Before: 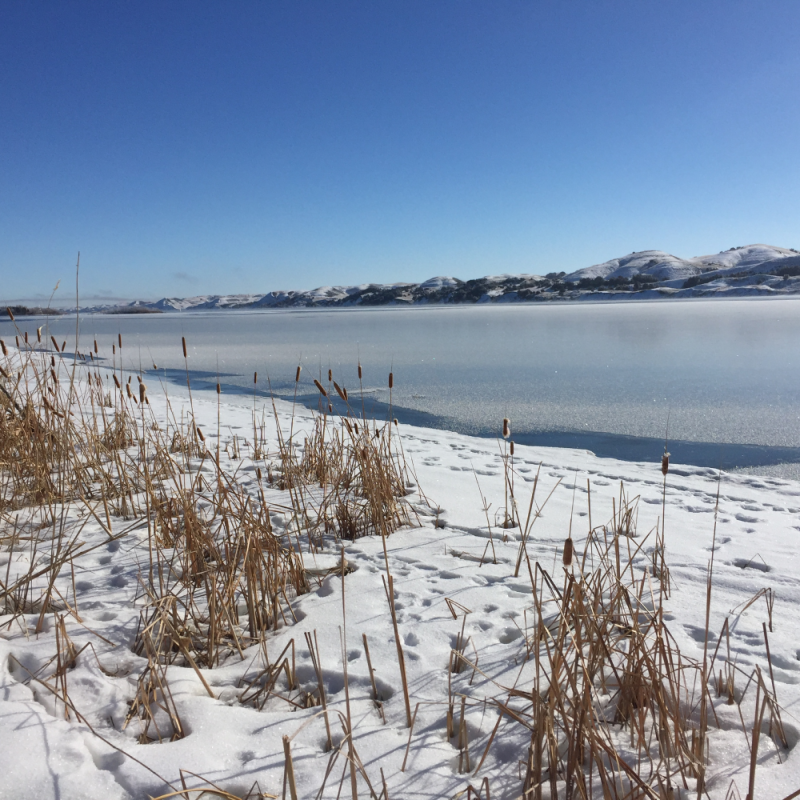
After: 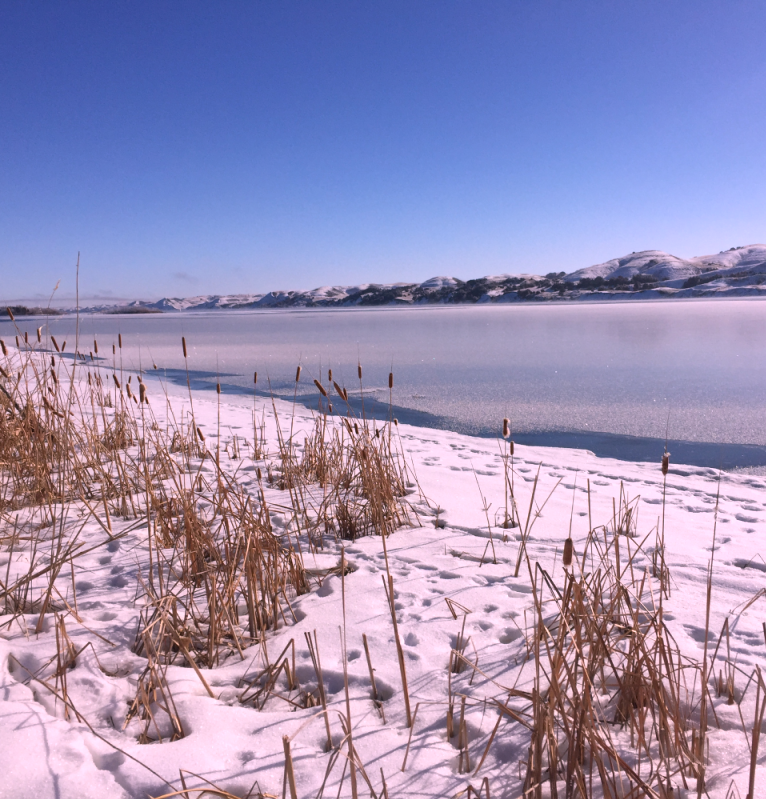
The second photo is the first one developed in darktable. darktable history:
crop: right 4.126%, bottom 0.031%
white balance: red 1.188, blue 1.11
